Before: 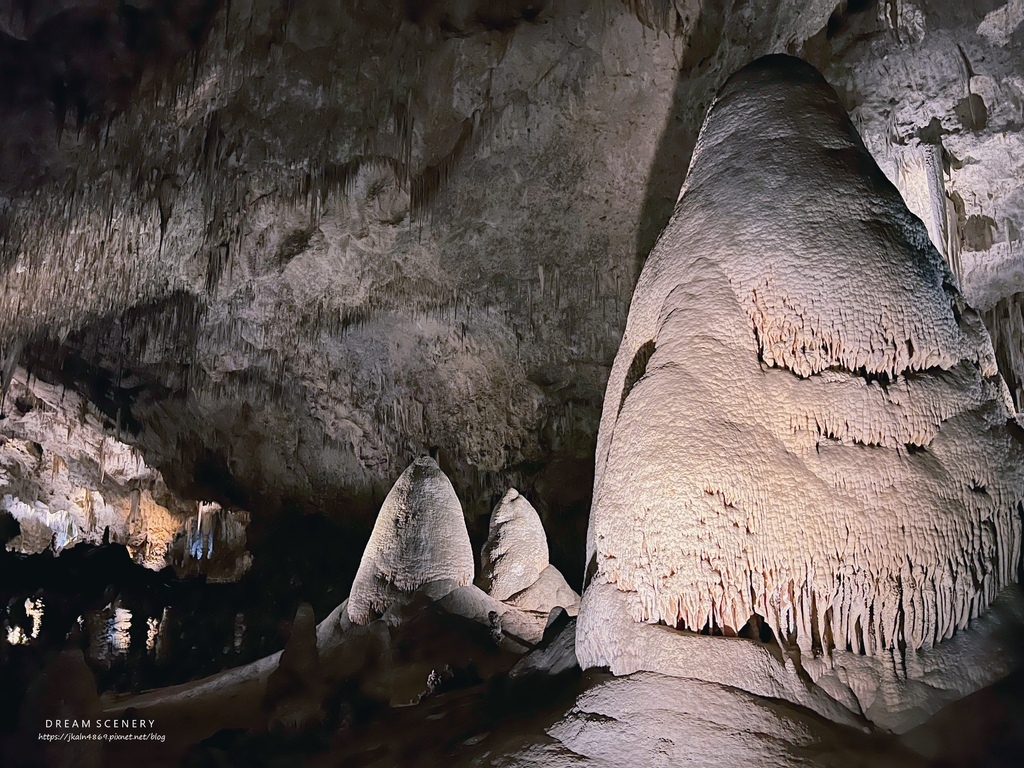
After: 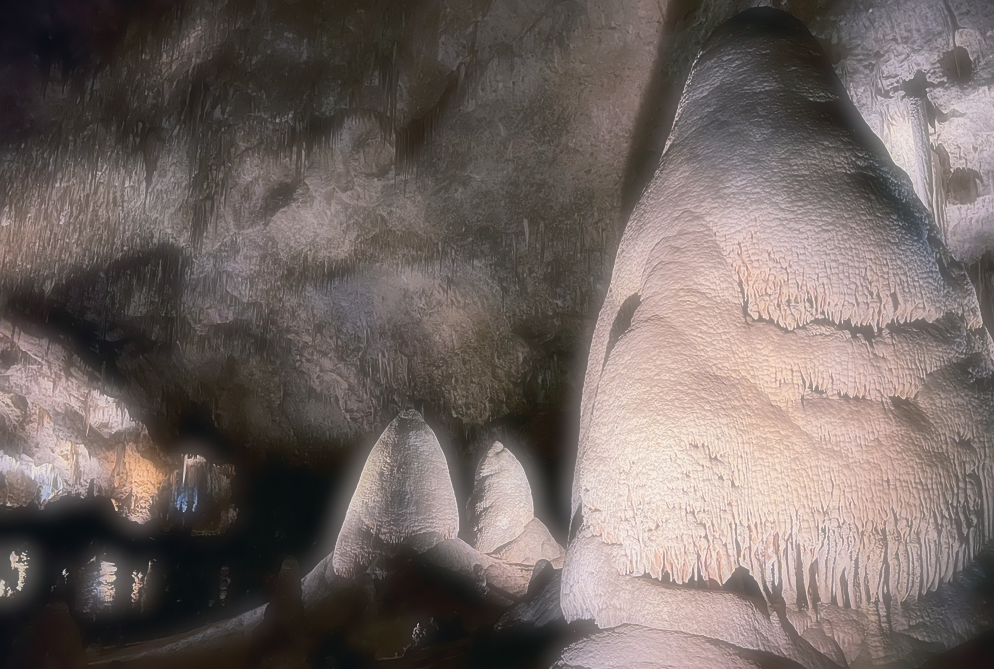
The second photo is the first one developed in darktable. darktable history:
local contrast: mode bilateral grid, contrast 15, coarseness 36, detail 105%, midtone range 0.2
soften: on, module defaults
contrast brightness saturation: contrast 0.08, saturation 0.2
crop: left 1.507%, top 6.147%, right 1.379%, bottom 6.637%
sharpen: amount 0.2
